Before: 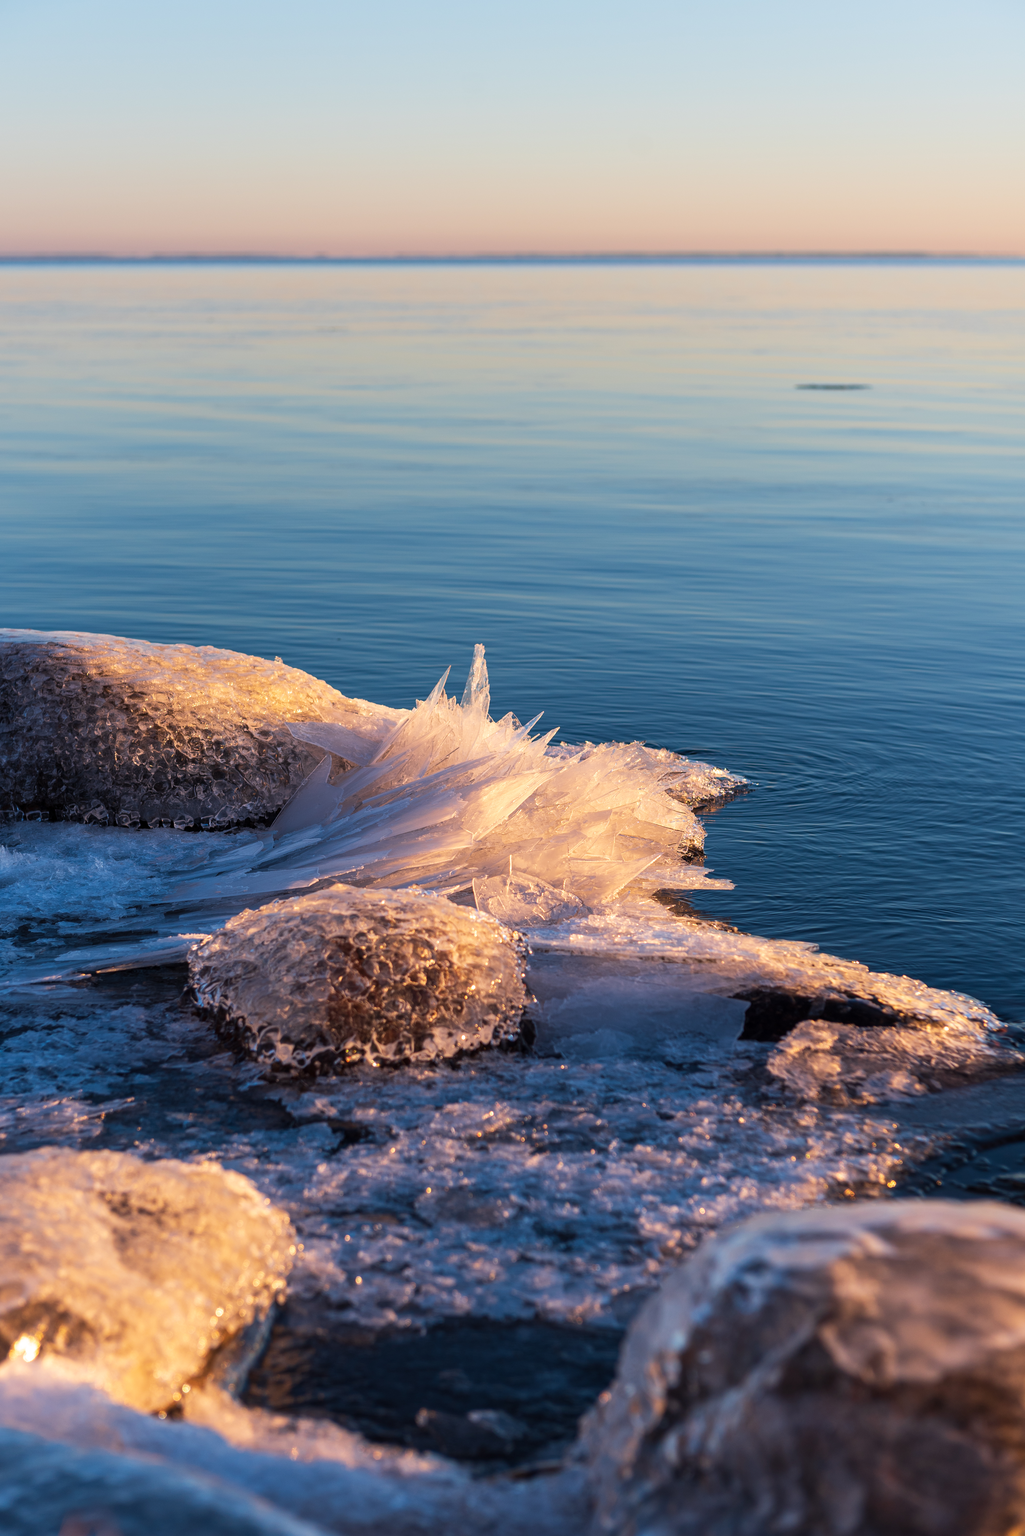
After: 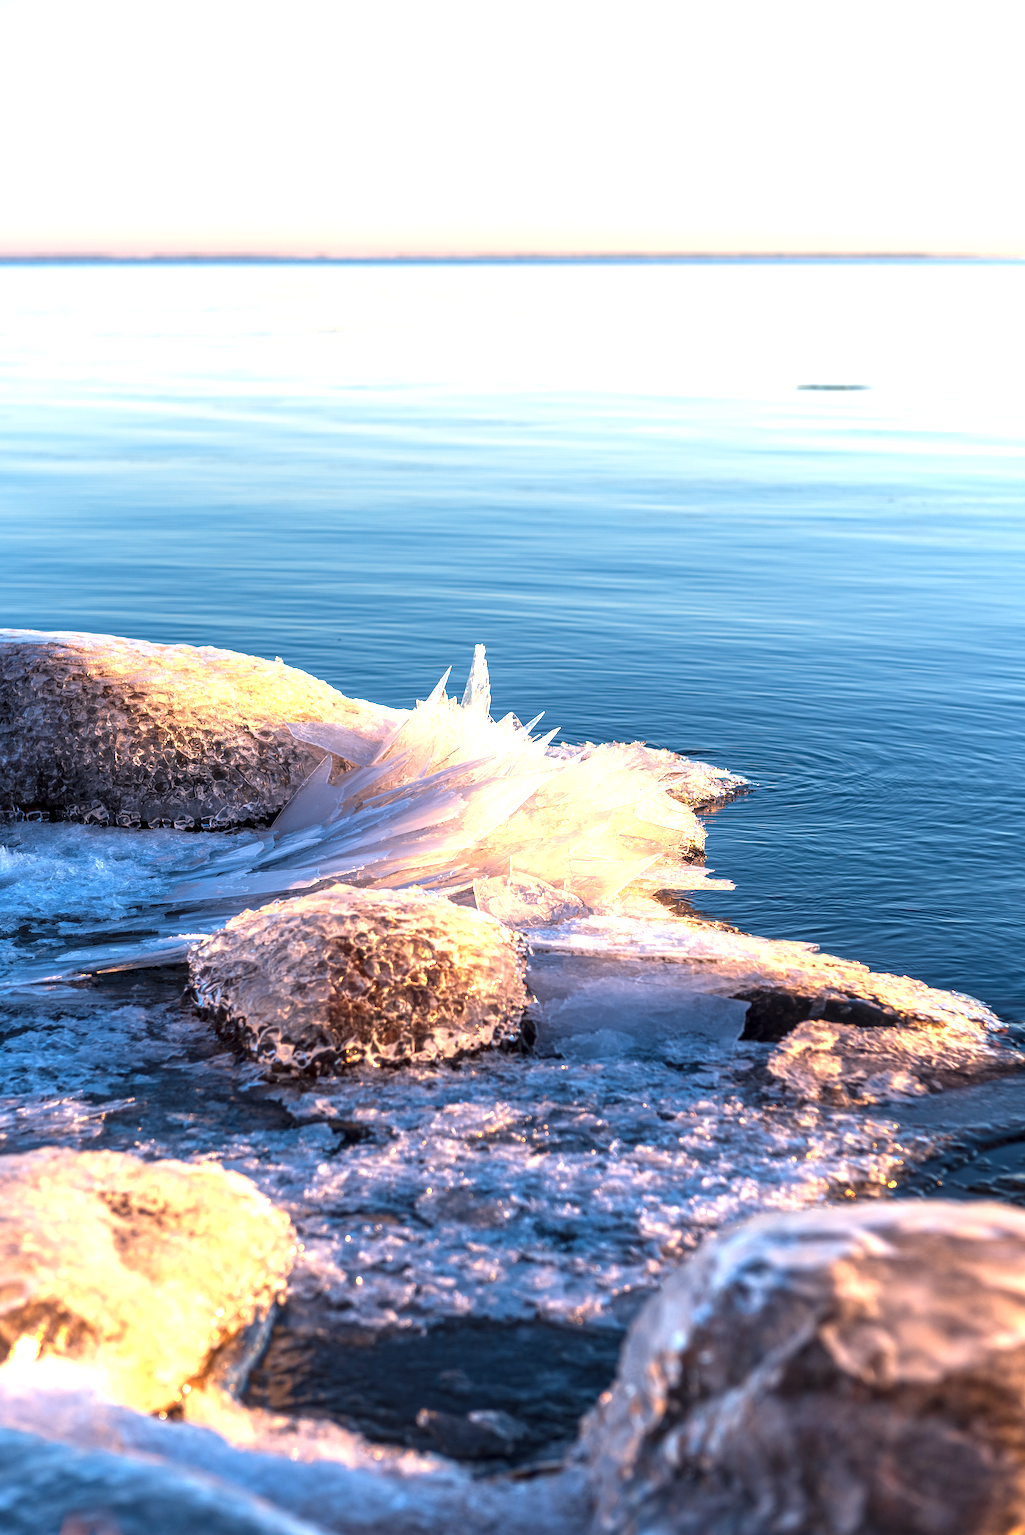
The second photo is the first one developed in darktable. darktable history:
exposure: black level correction 0, exposure 1.2 EV, compensate highlight preservation false
local contrast: detail 130%
